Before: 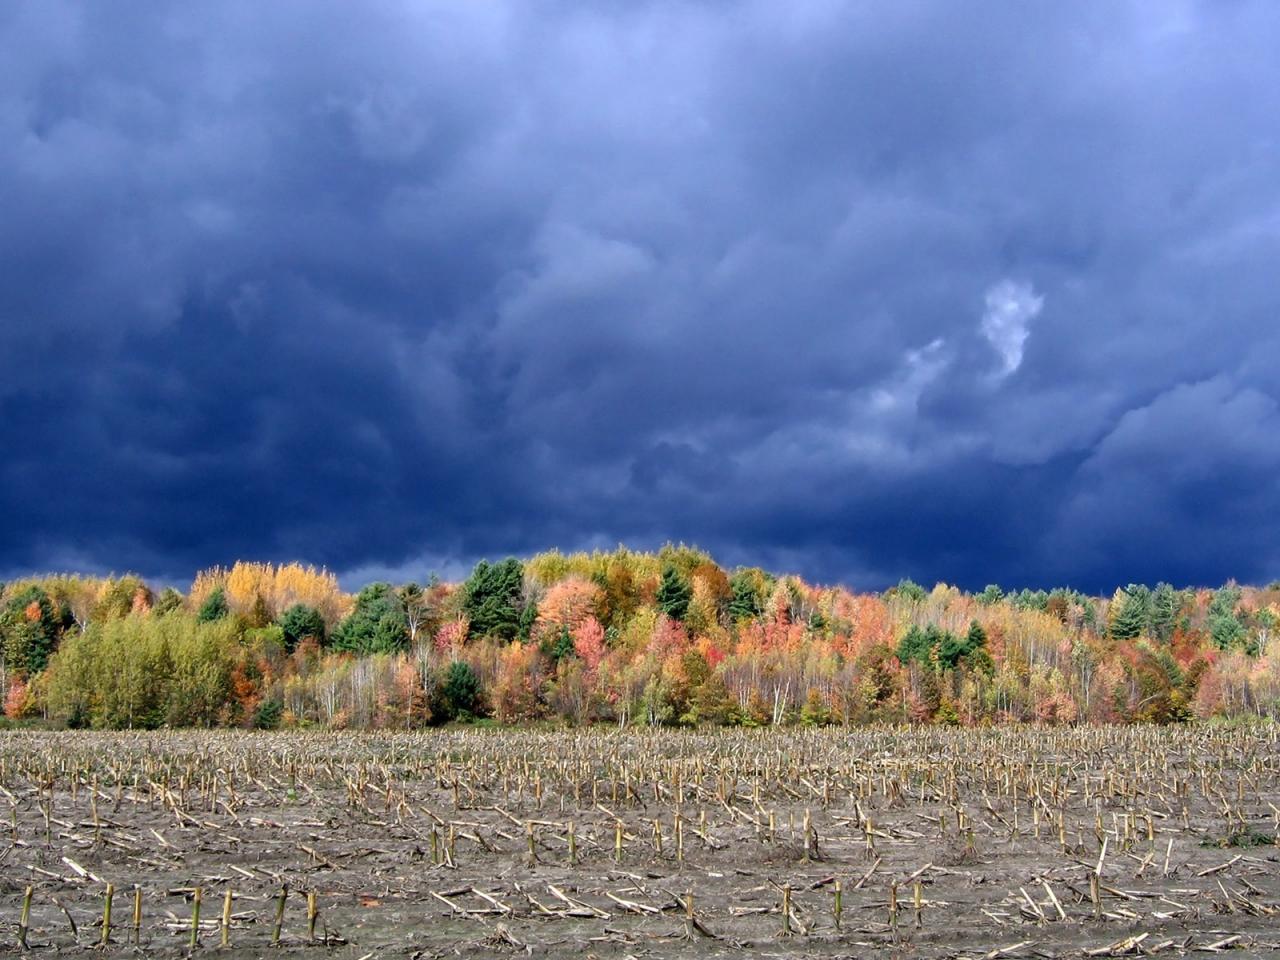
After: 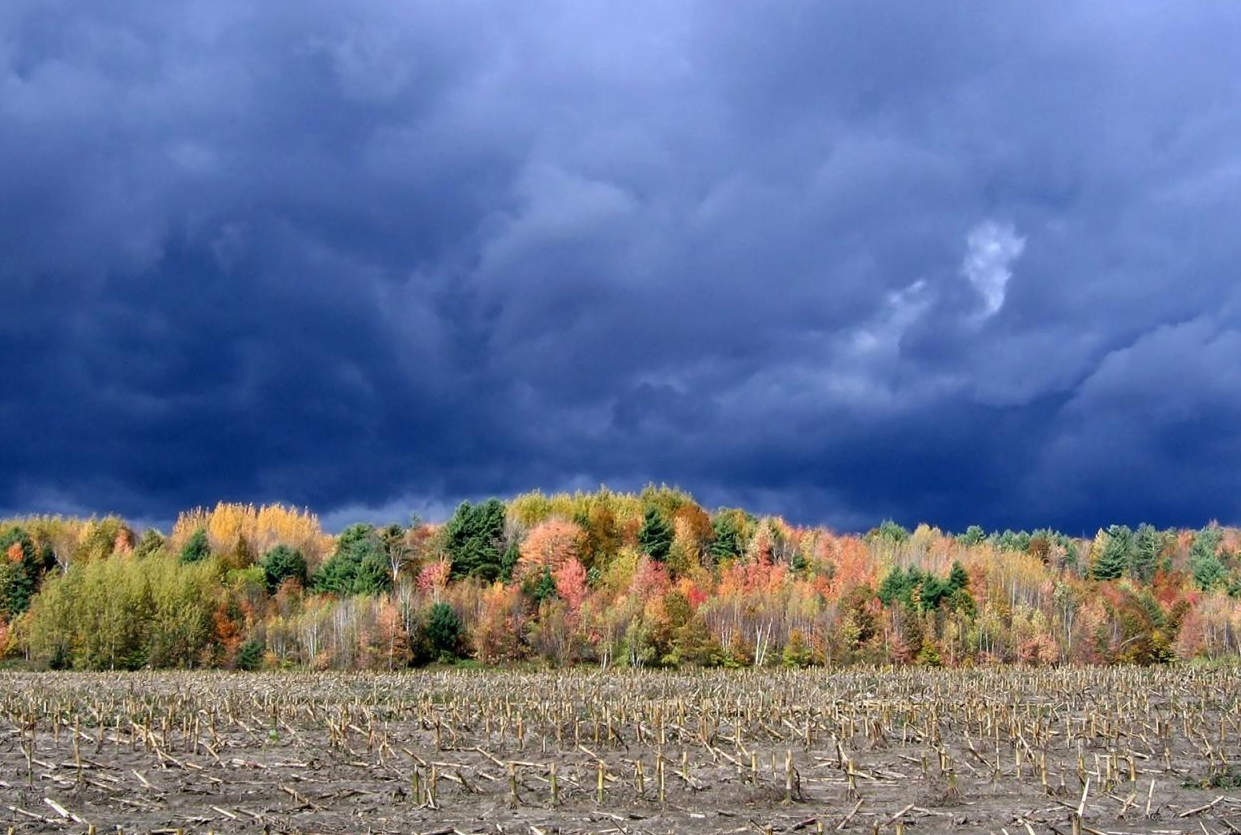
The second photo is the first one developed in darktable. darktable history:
tone equalizer: edges refinement/feathering 500, mask exposure compensation -1.57 EV, preserve details no
crop: left 1.457%, top 6.197%, right 1.542%, bottom 6.765%
